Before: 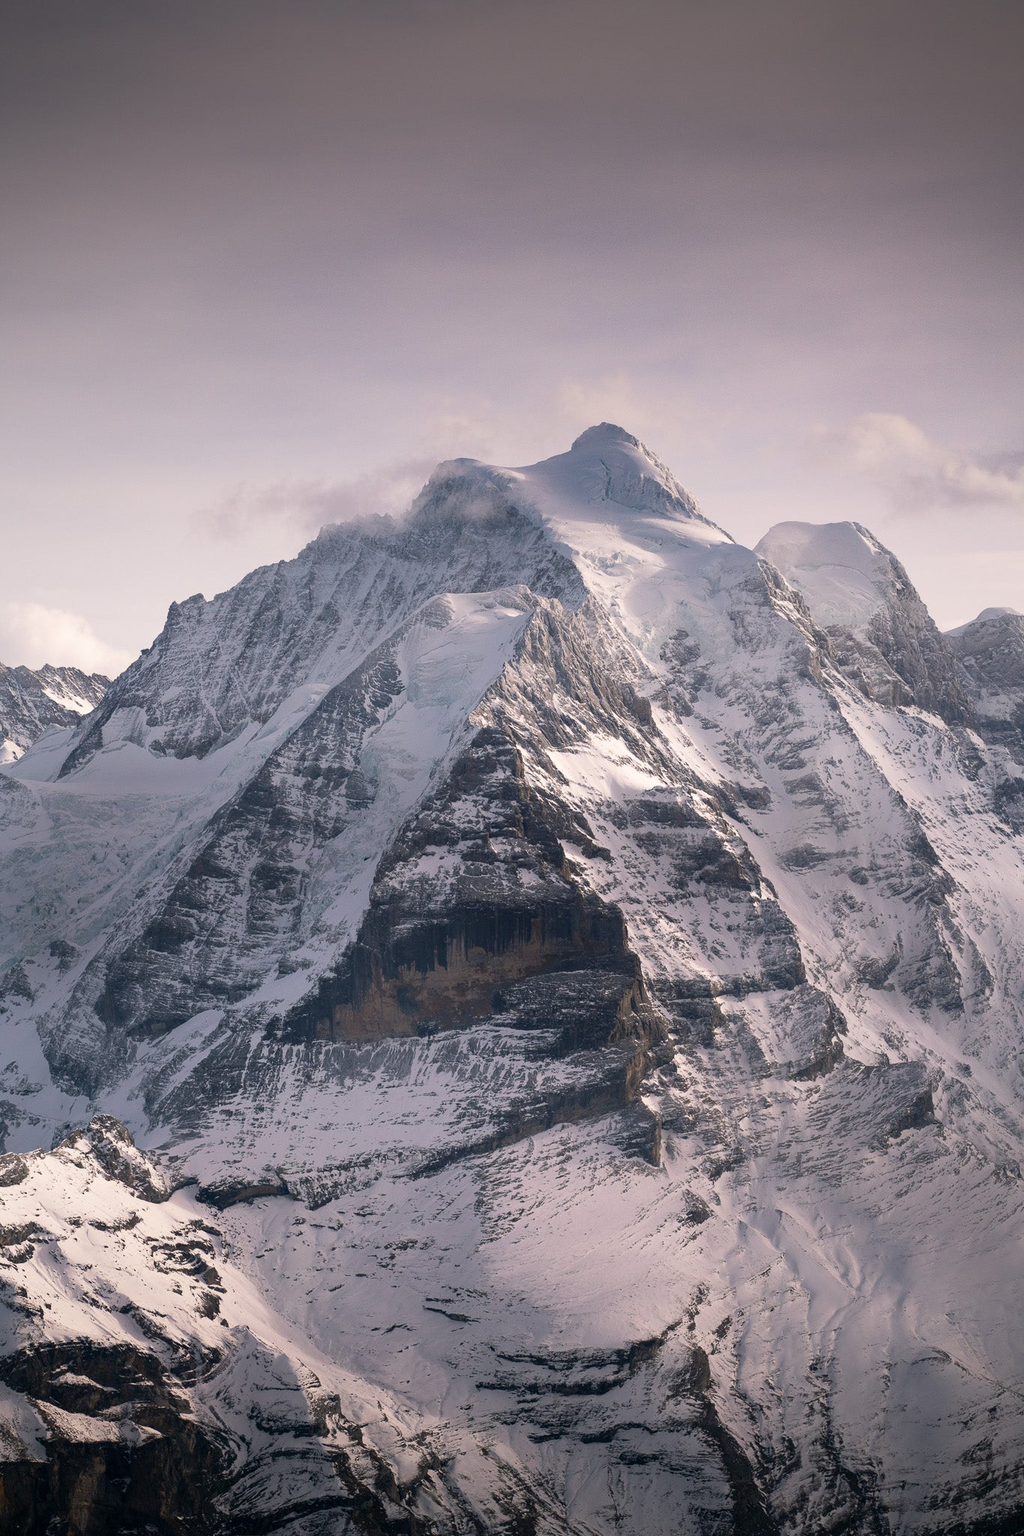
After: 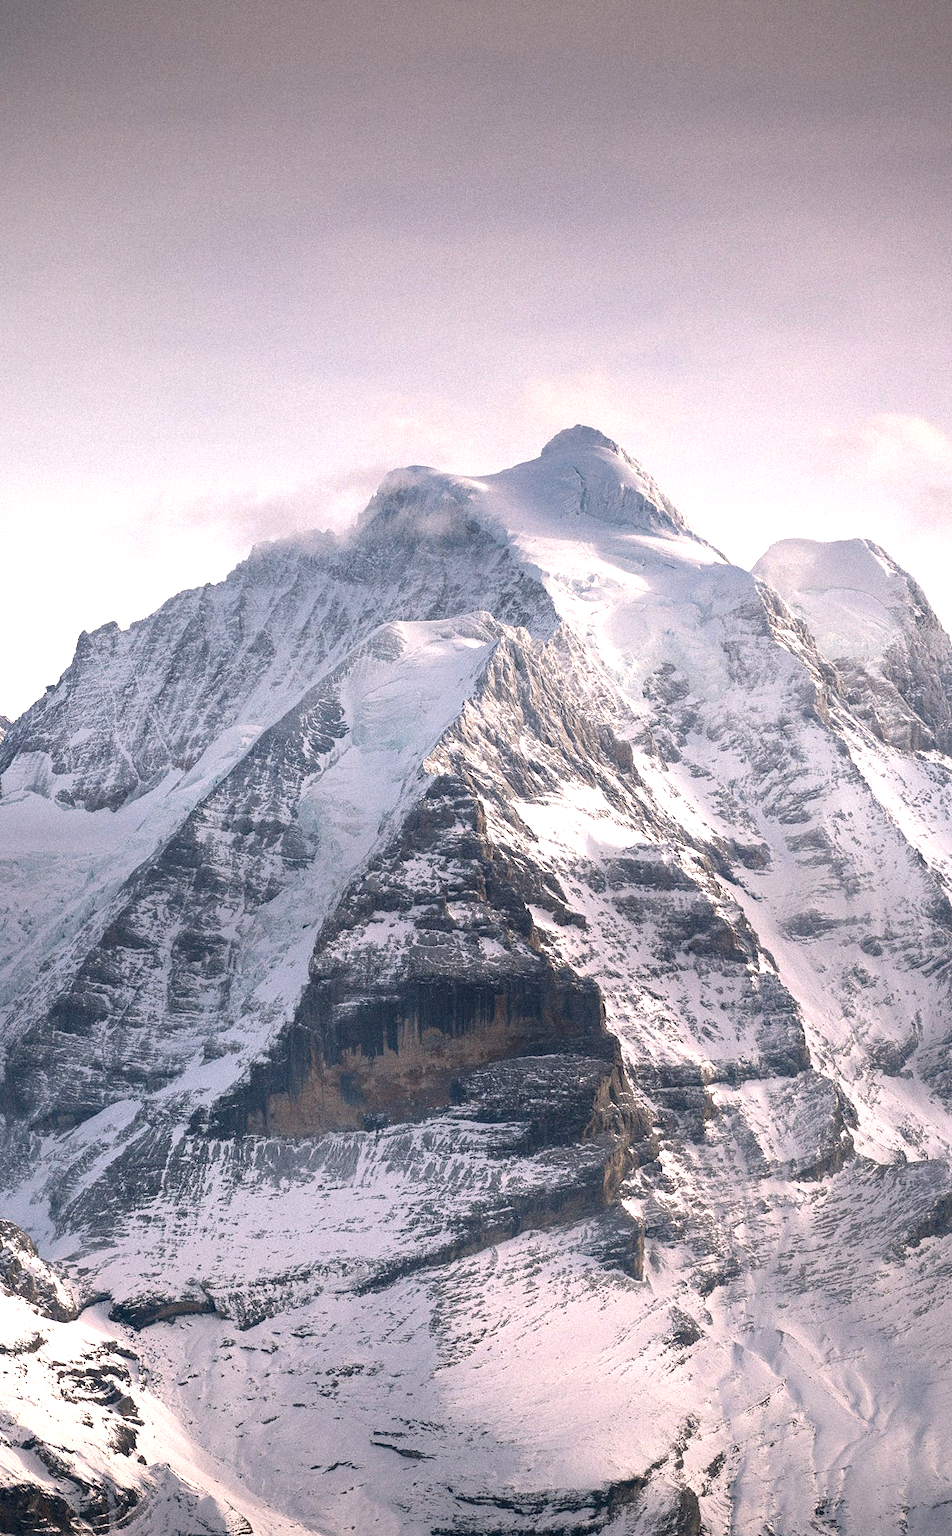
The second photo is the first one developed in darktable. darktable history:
crop: left 9.929%, top 3.475%, right 9.188%, bottom 9.529%
grain: mid-tones bias 0%
exposure: exposure 0.77 EV, compensate highlight preservation false
